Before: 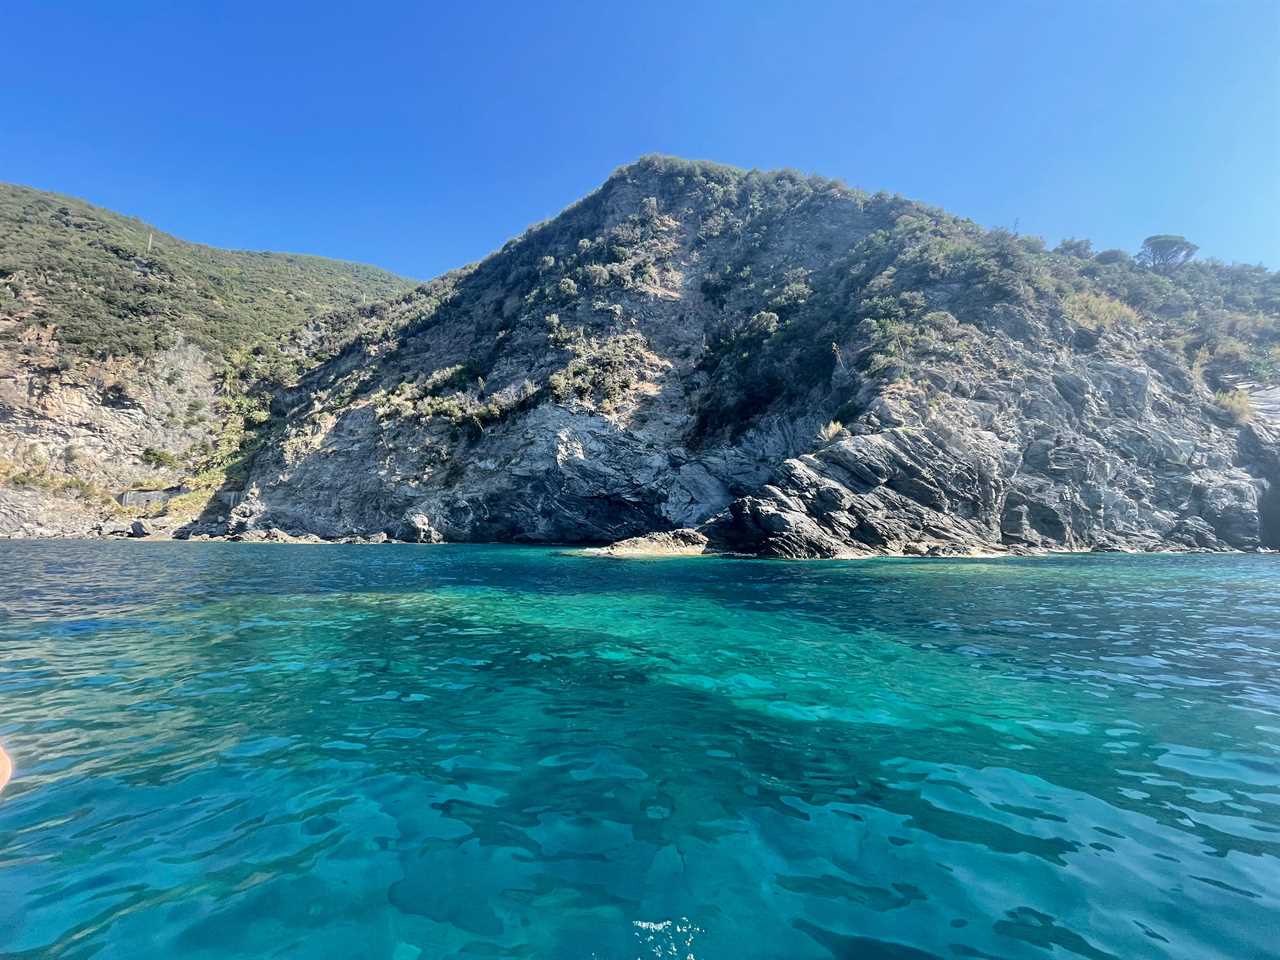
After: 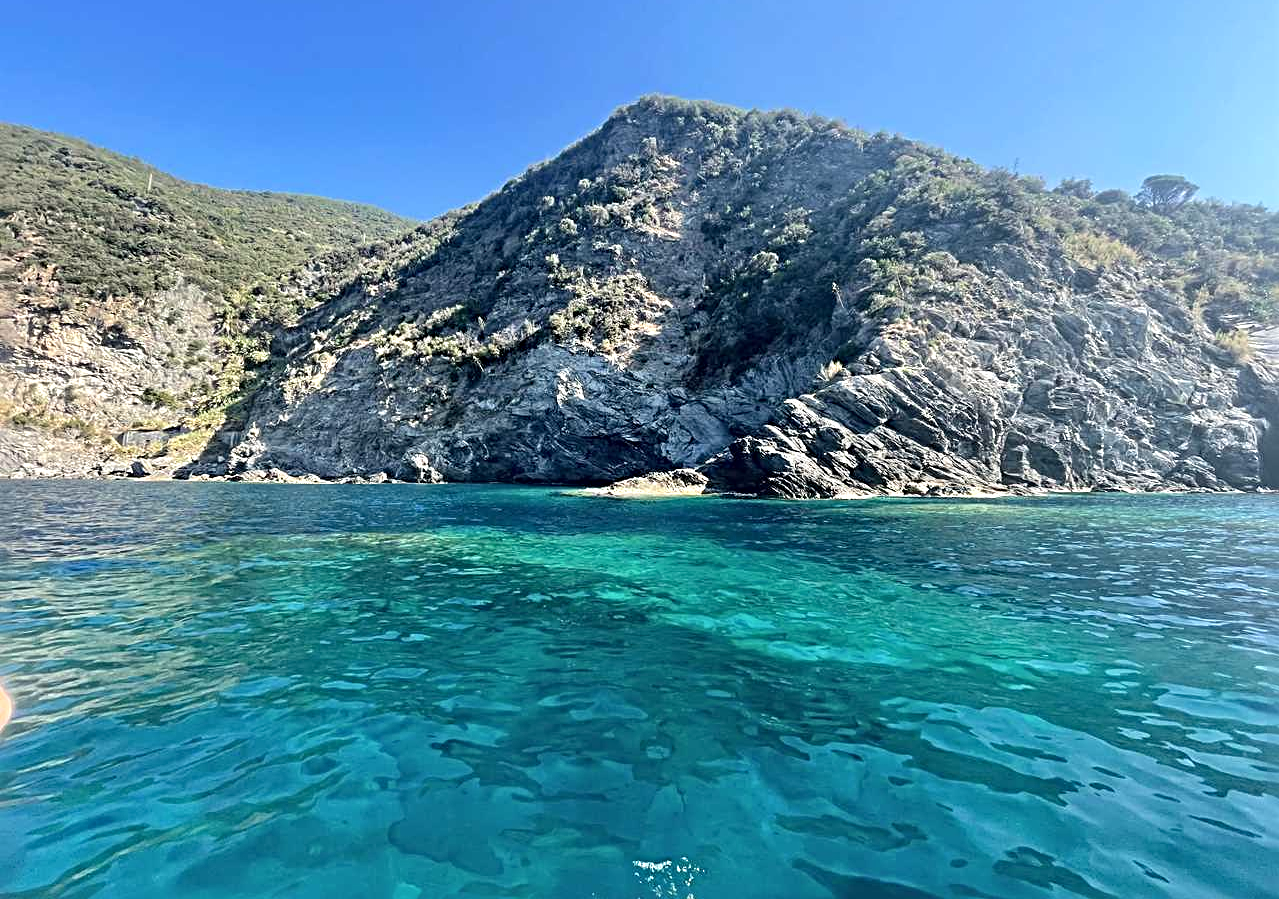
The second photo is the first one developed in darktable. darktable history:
crop and rotate: top 6.273%
exposure: exposure 0.201 EV, compensate highlight preservation false
sharpen: radius 4.855
color correction: highlights b* 3.02
